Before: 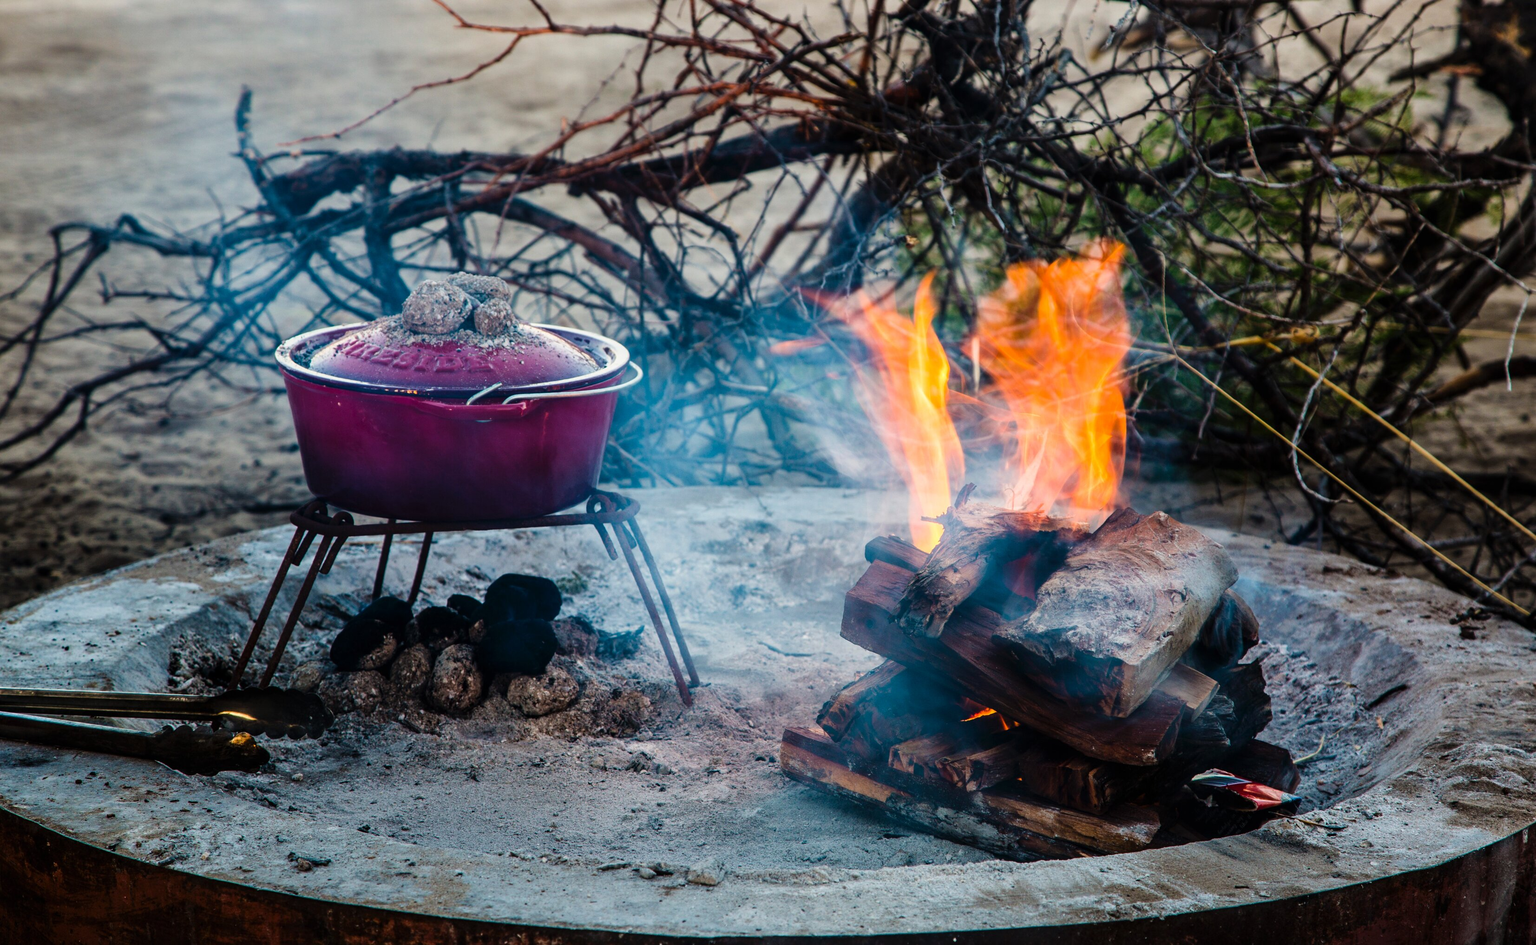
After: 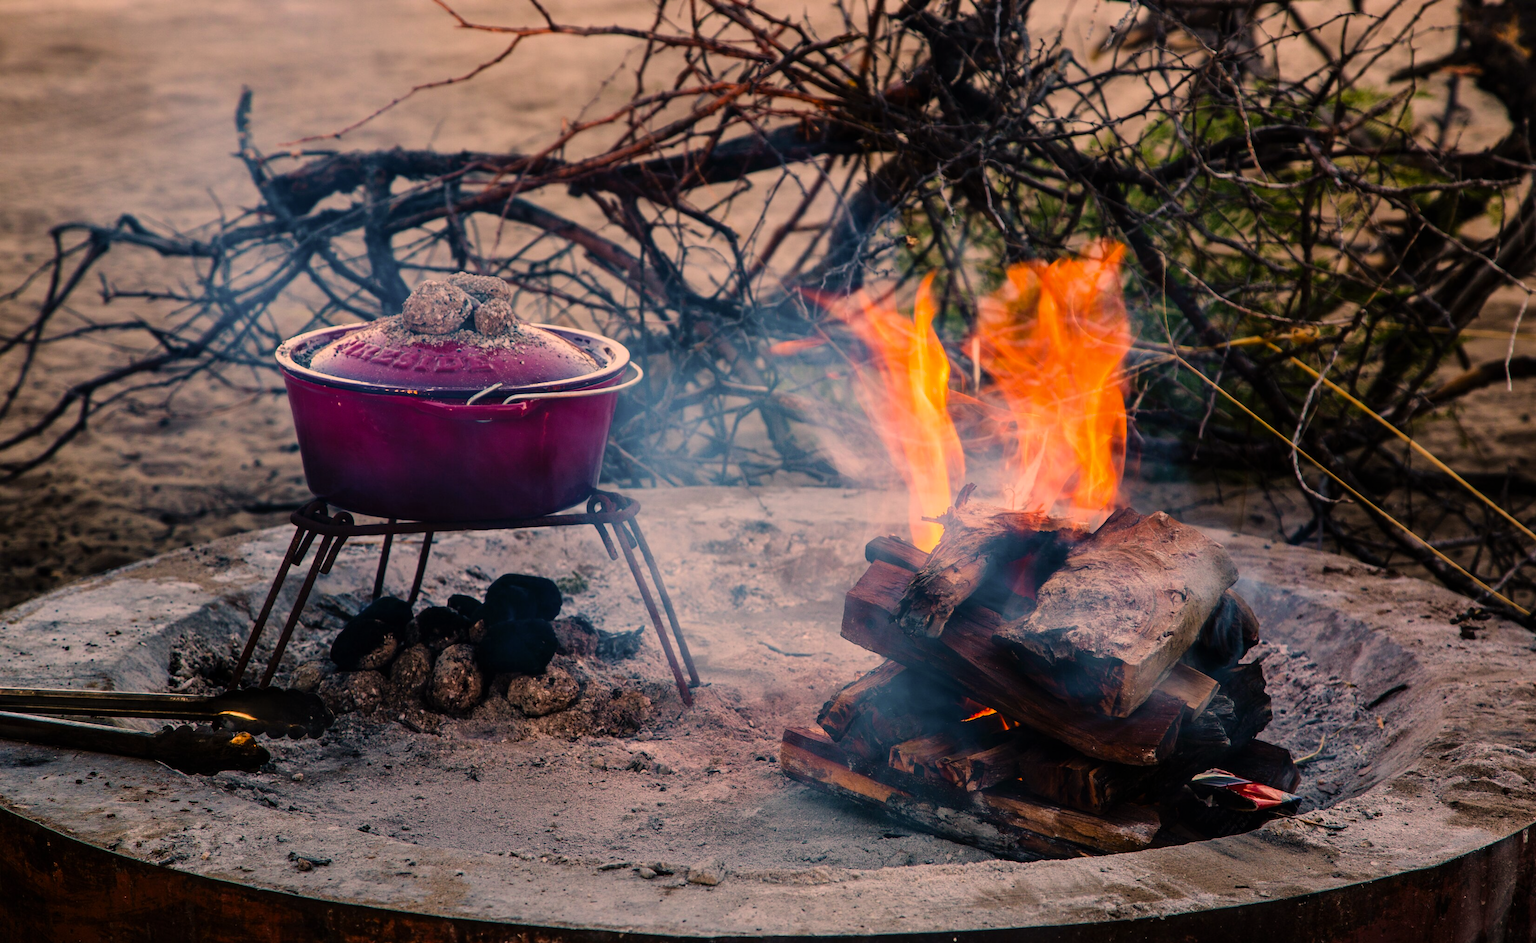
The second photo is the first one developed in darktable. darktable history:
crop: bottom 0.076%
exposure: exposure -0.306 EV, compensate highlight preservation false
color correction: highlights a* 22.42, highlights b* 21.57
